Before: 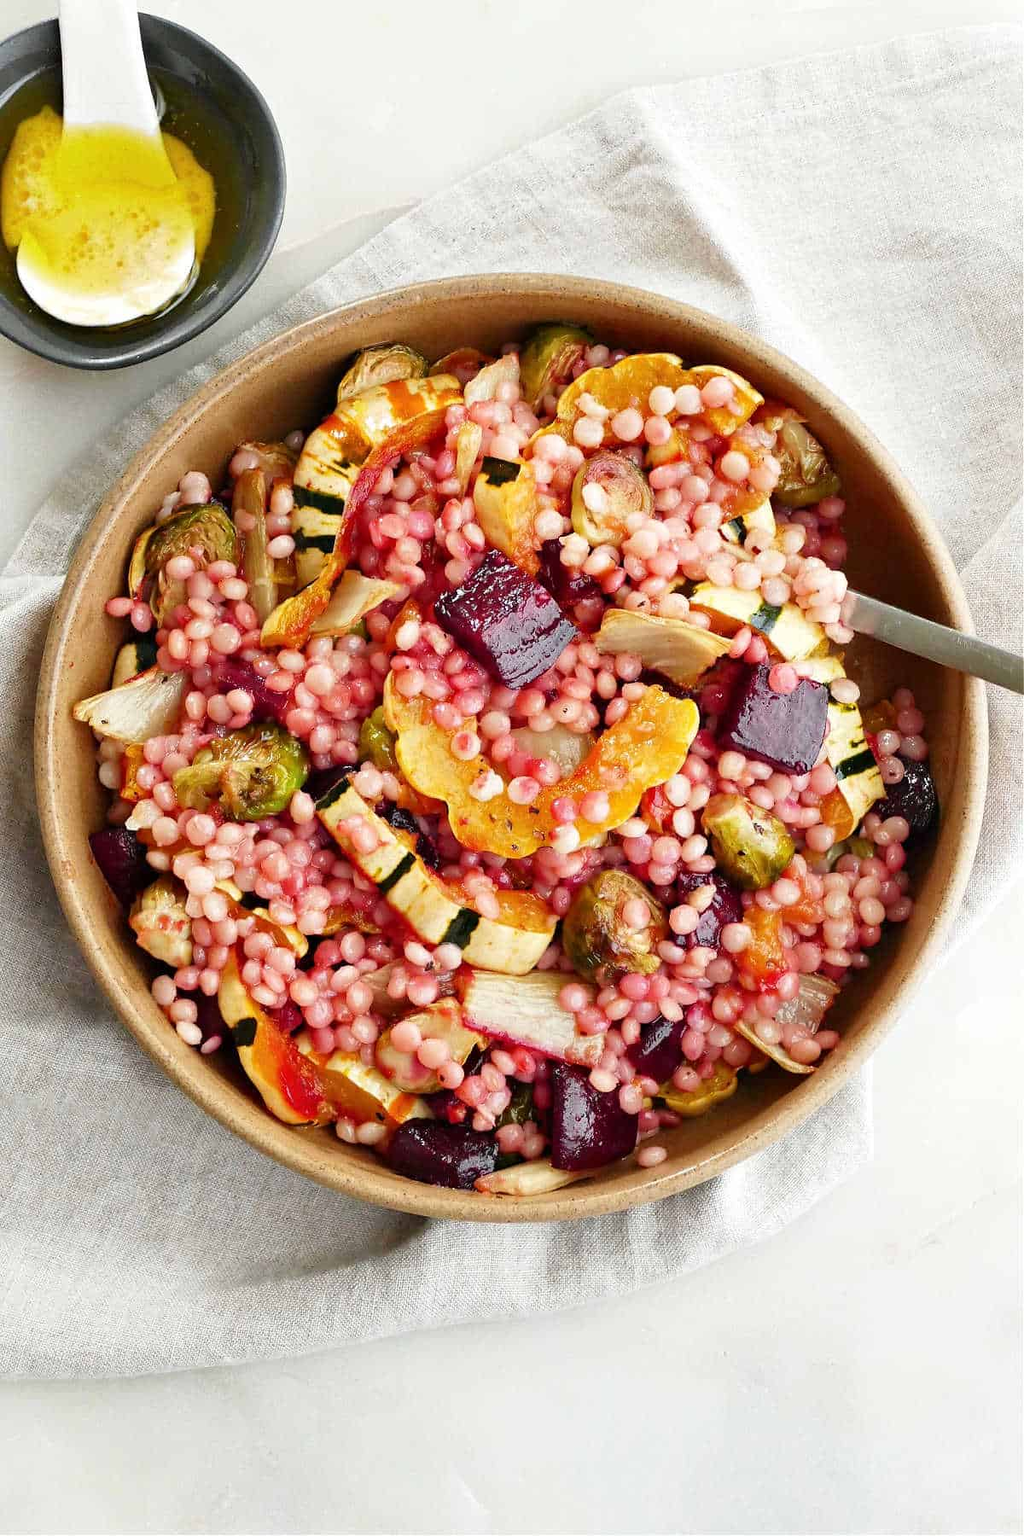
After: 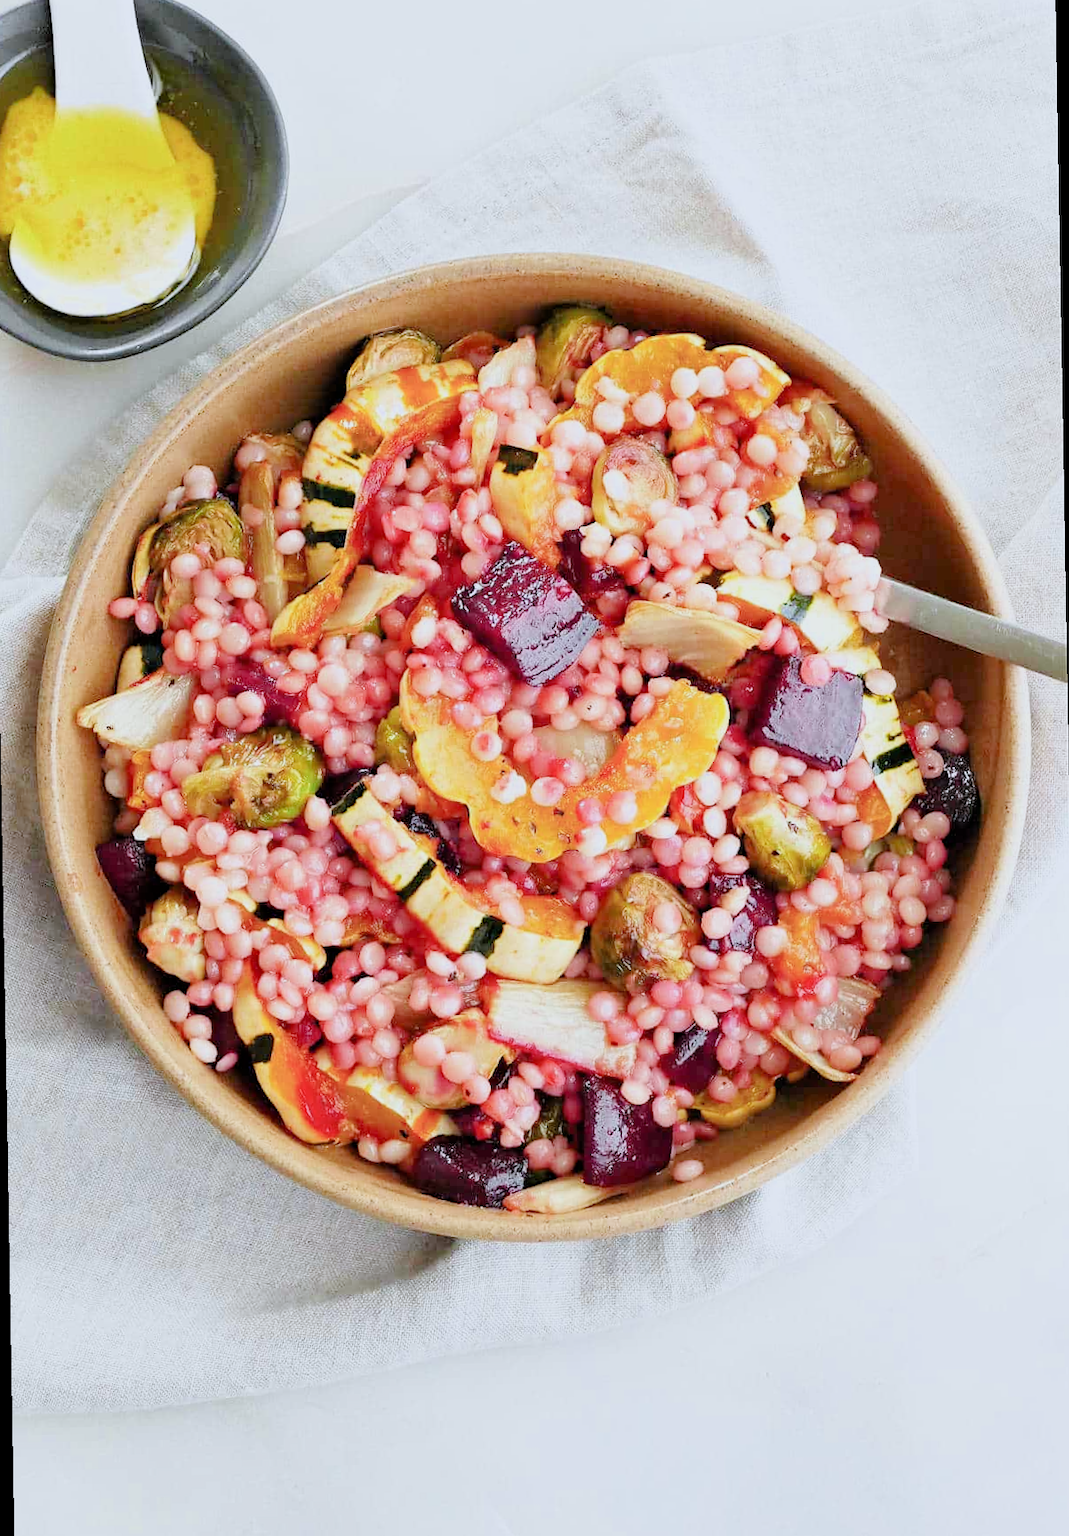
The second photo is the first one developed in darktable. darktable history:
rotate and perspective: rotation -1°, crop left 0.011, crop right 0.989, crop top 0.025, crop bottom 0.975
exposure: black level correction 0, exposure 1.015 EV, compensate exposure bias true, compensate highlight preservation false
white balance: red 0.954, blue 1.079
filmic rgb: black relative exposure -6.59 EV, white relative exposure 4.71 EV, hardness 3.13, contrast 0.805
